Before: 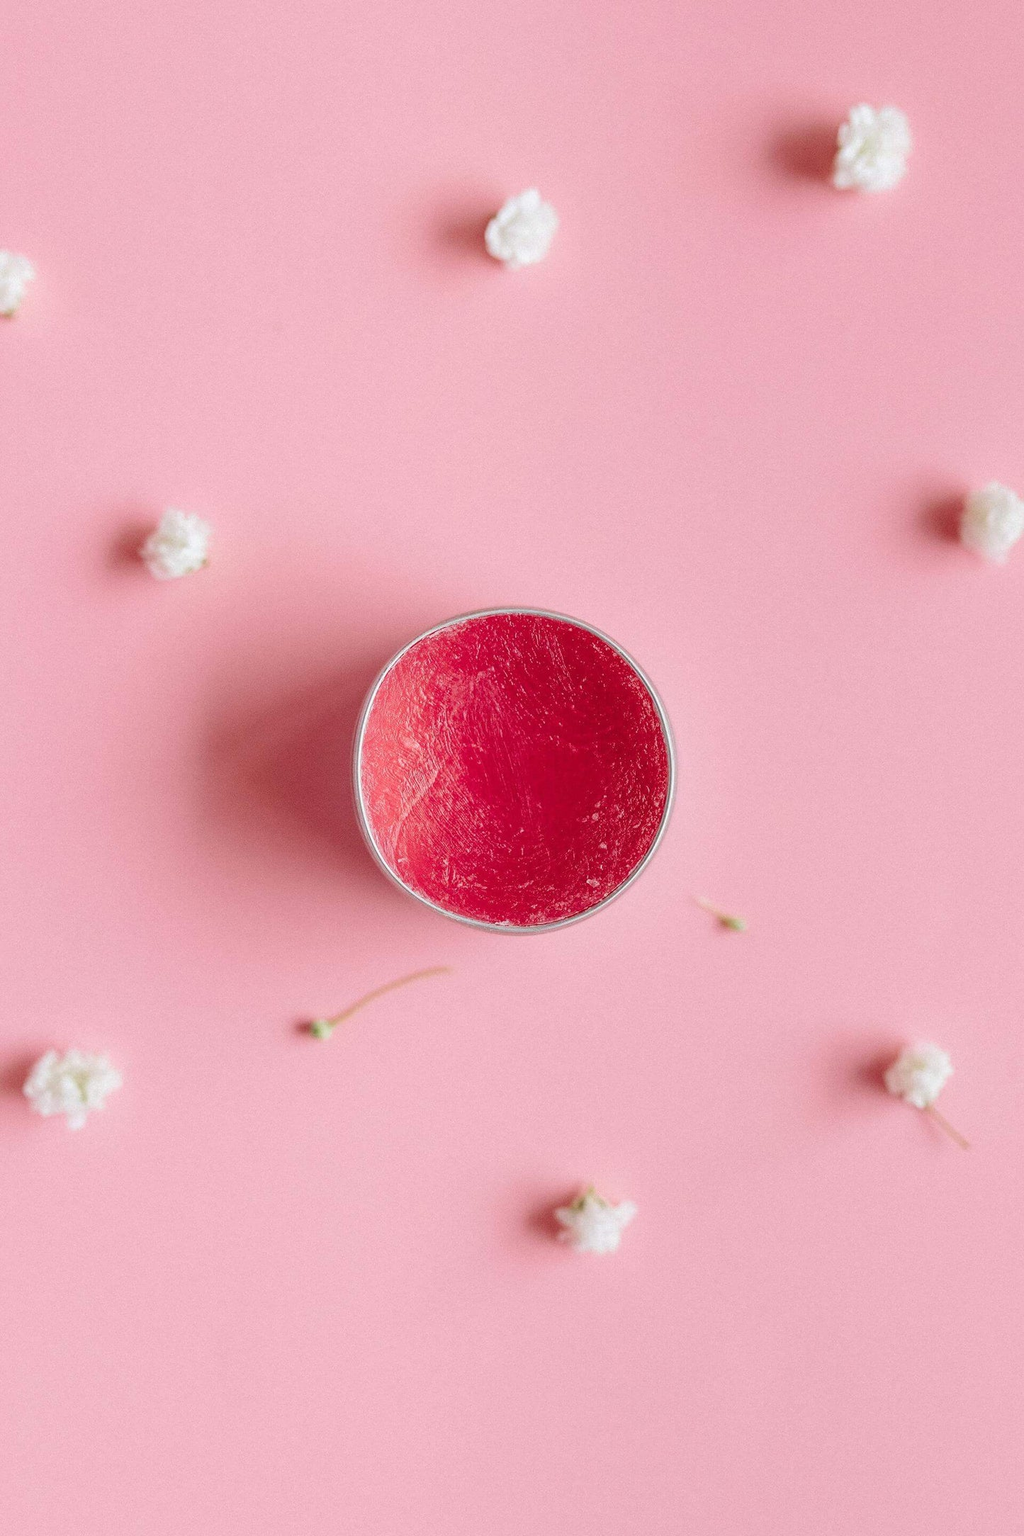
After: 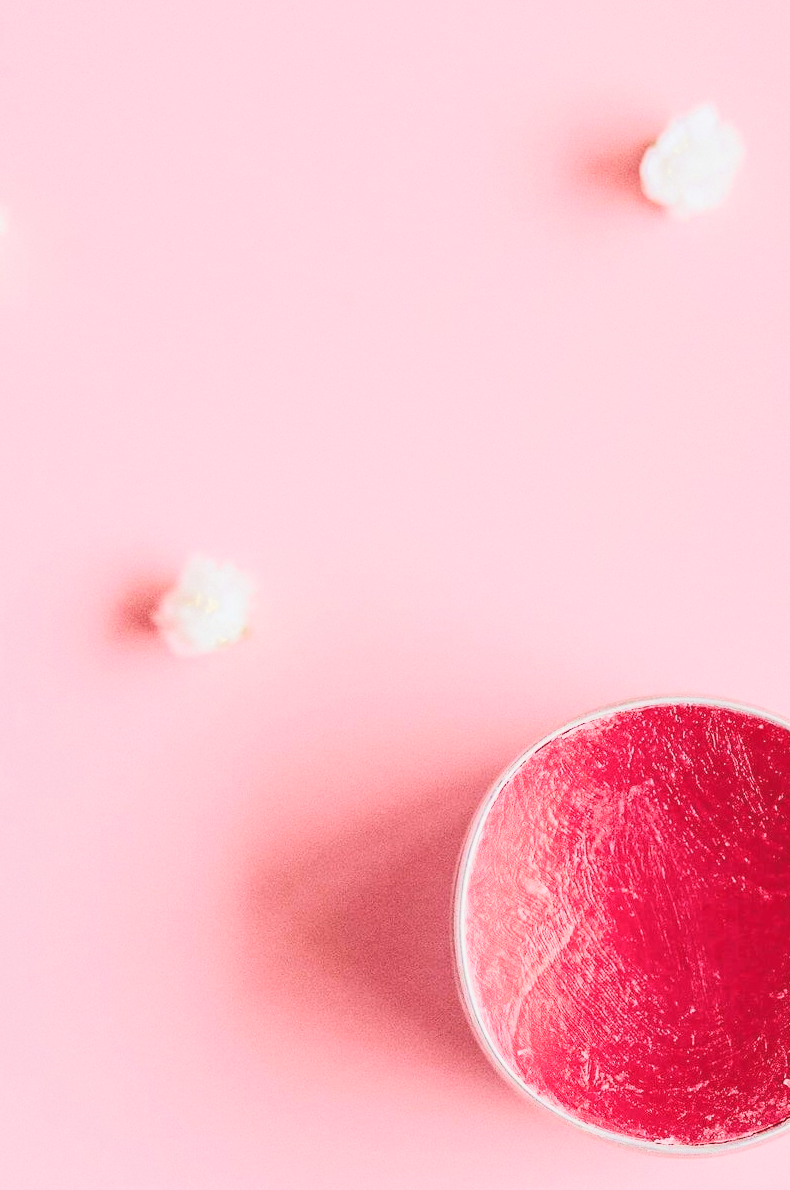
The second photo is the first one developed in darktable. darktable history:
color zones: curves: ch0 [(0, 0.485) (0.178, 0.476) (0.261, 0.623) (0.411, 0.403) (0.708, 0.603) (0.934, 0.412)]; ch1 [(0.003, 0.485) (0.149, 0.496) (0.229, 0.584) (0.326, 0.551) (0.484, 0.262) (0.757, 0.643)]
exposure: black level correction 0, exposure 1 EV, compensate exposure bias true, compensate highlight preservation false
filmic rgb: black relative exposure -7.65 EV, white relative exposure 4.56 EV, hardness 3.61
tone curve: curves: ch0 [(0, 0) (0.288, 0.201) (0.683, 0.793) (1, 1)], color space Lab, linked channels, preserve colors none
crop and rotate: left 3.047%, top 7.509%, right 42.236%, bottom 37.598%
